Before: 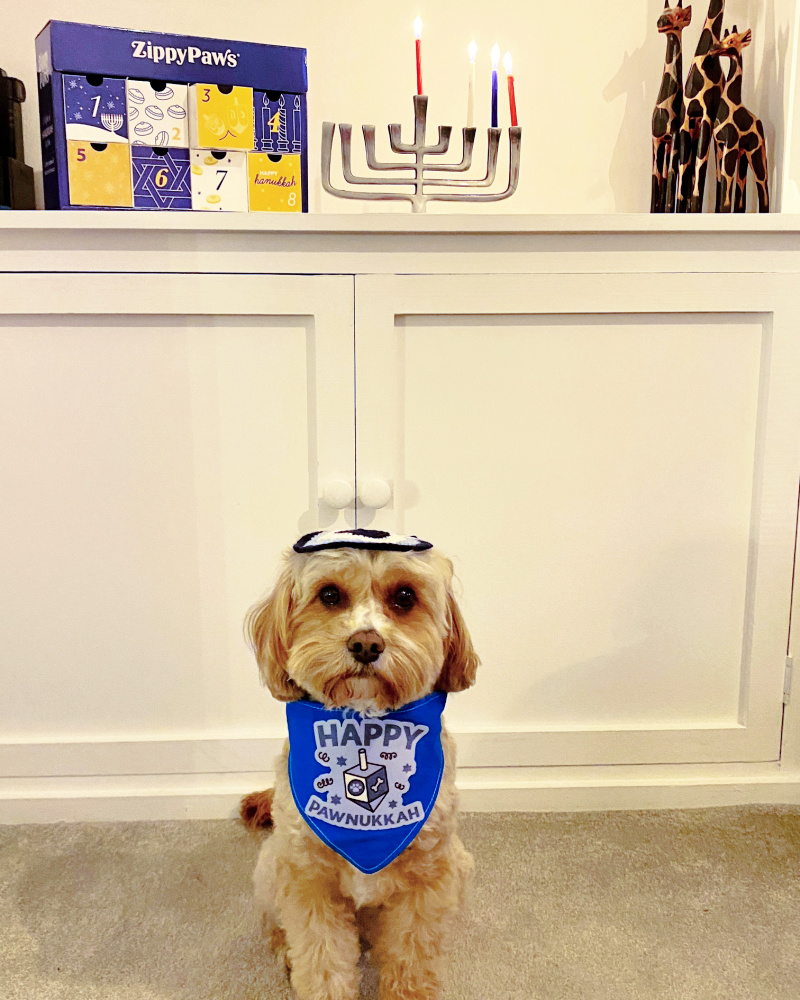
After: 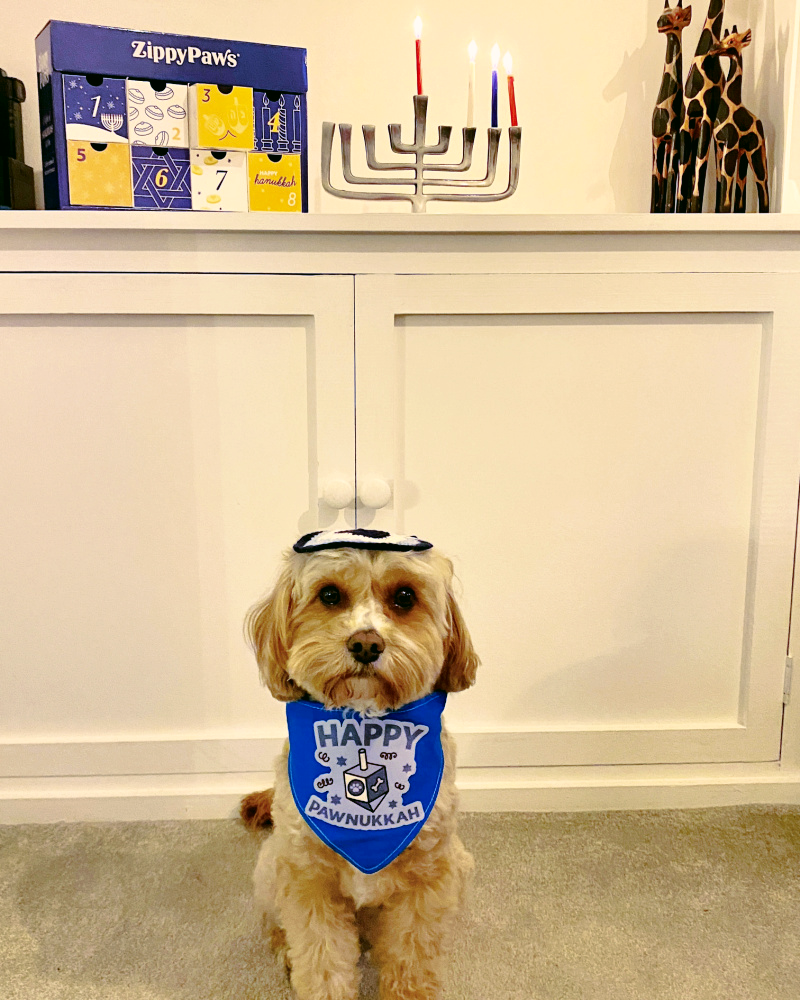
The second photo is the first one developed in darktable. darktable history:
shadows and highlights: shadows 76.52, highlights -23.44, soften with gaussian
base curve: curves: ch0 [(0, 0) (0.989, 0.992)]
color correction: highlights a* 3.95, highlights b* 4.92, shadows a* -8.17, shadows b* 4.64
